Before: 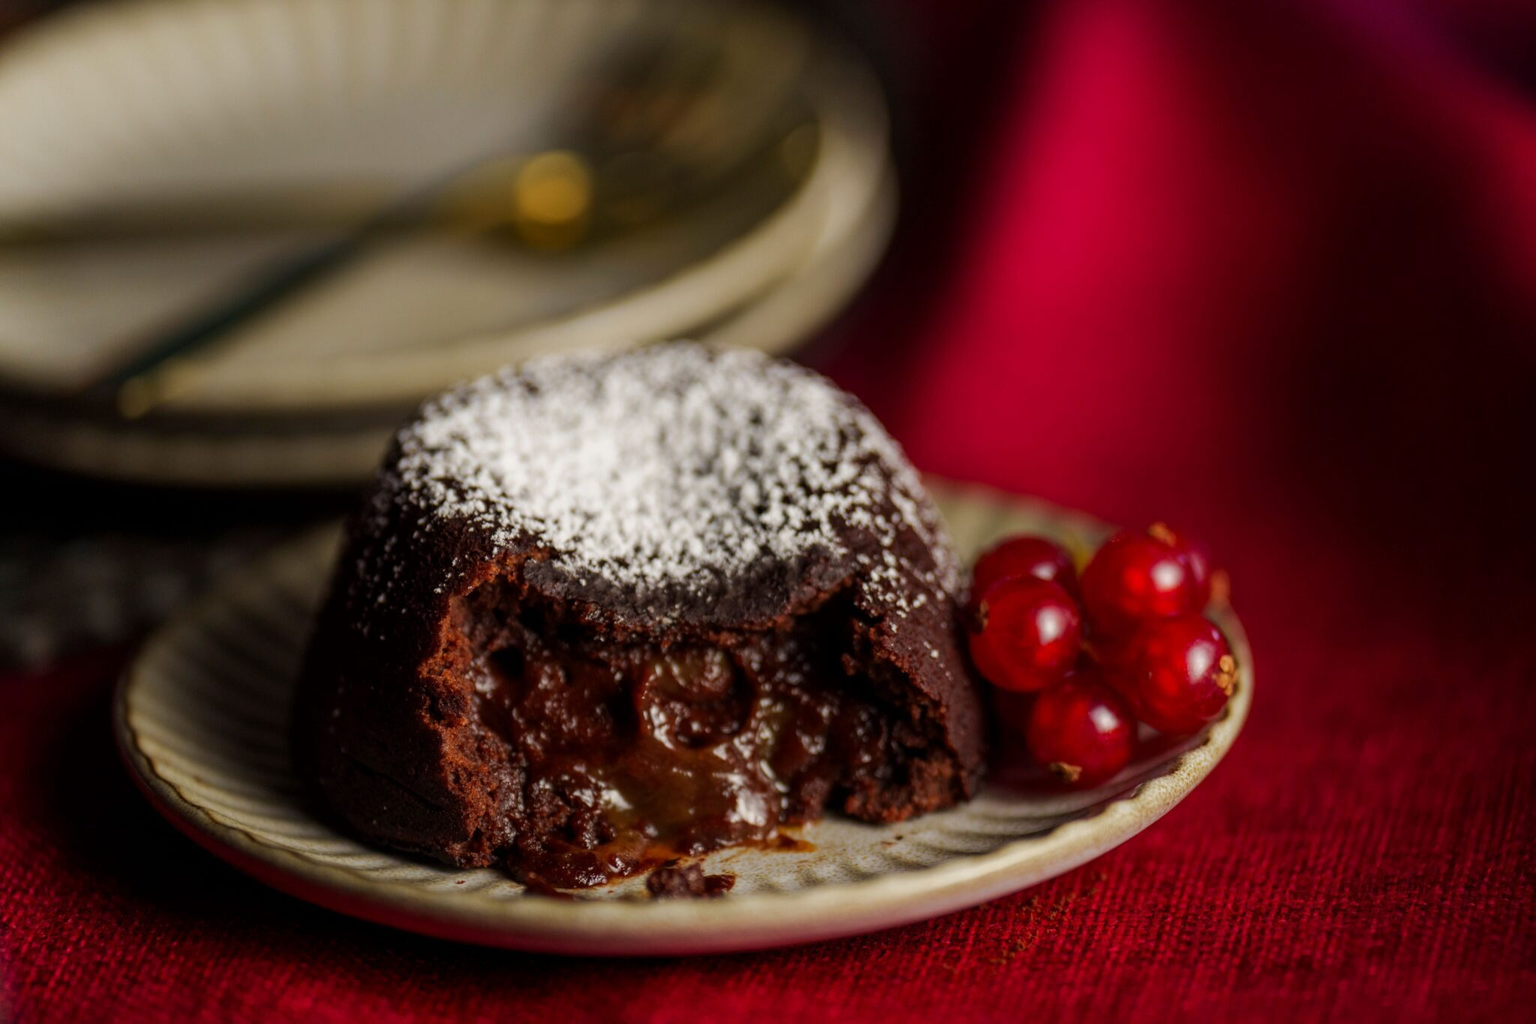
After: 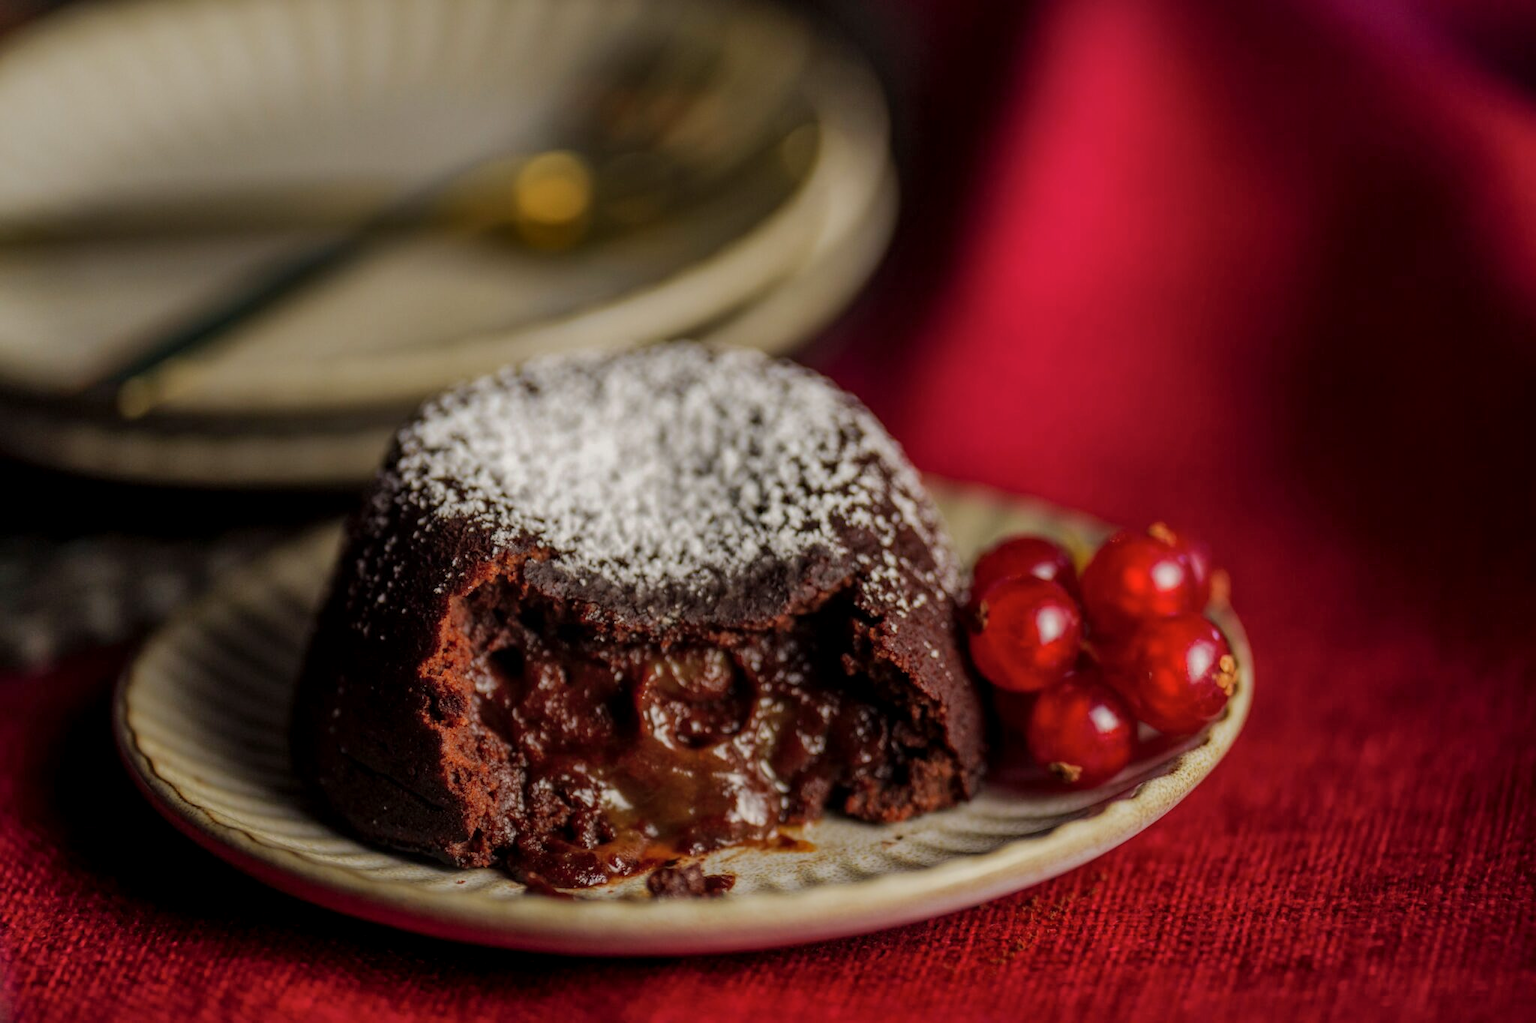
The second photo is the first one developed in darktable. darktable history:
shadows and highlights: shadows 40, highlights -60
local contrast: detail 117%
